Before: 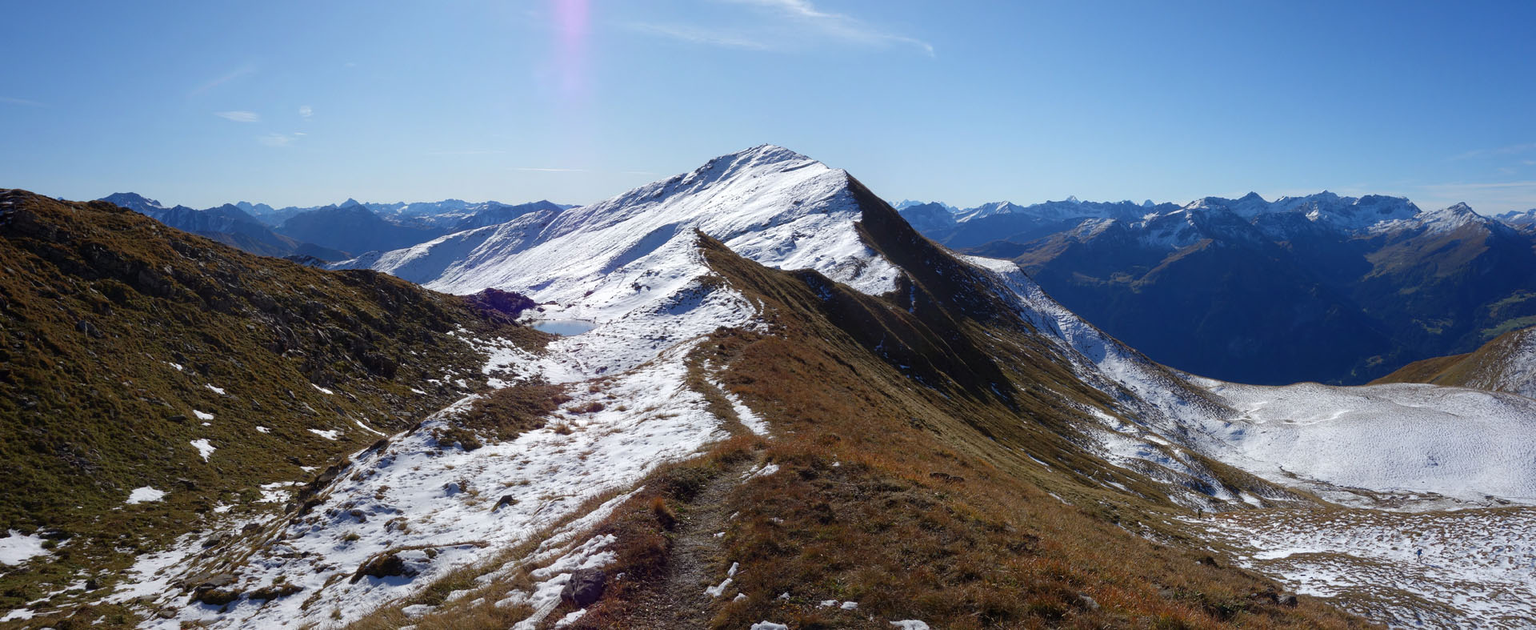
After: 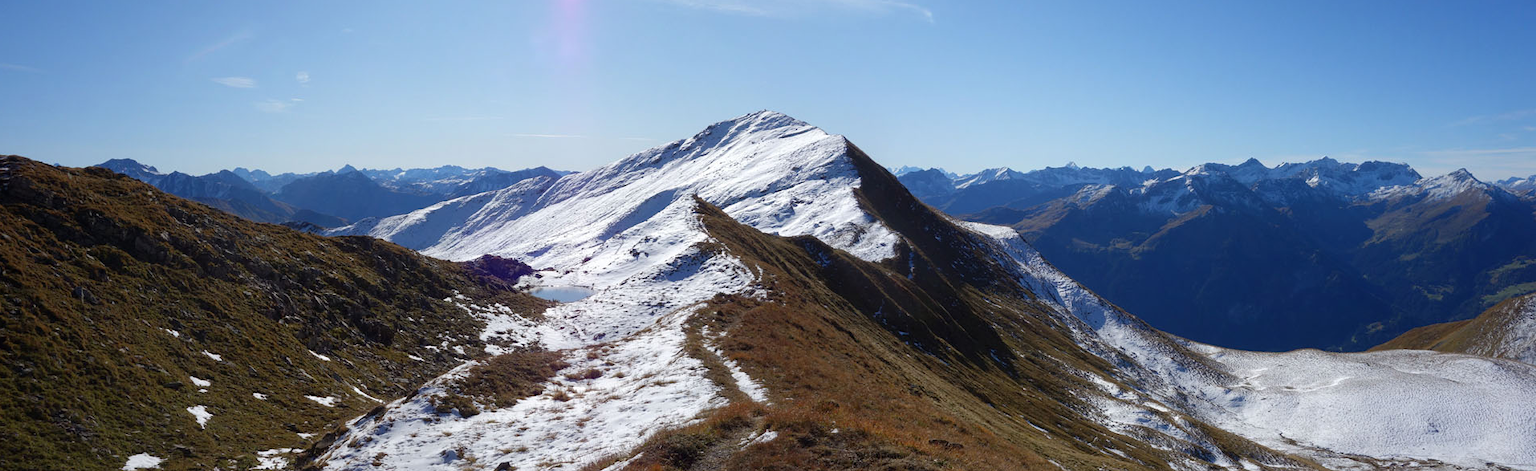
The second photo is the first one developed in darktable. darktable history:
crop: left 0.28%, top 5.511%, bottom 19.846%
